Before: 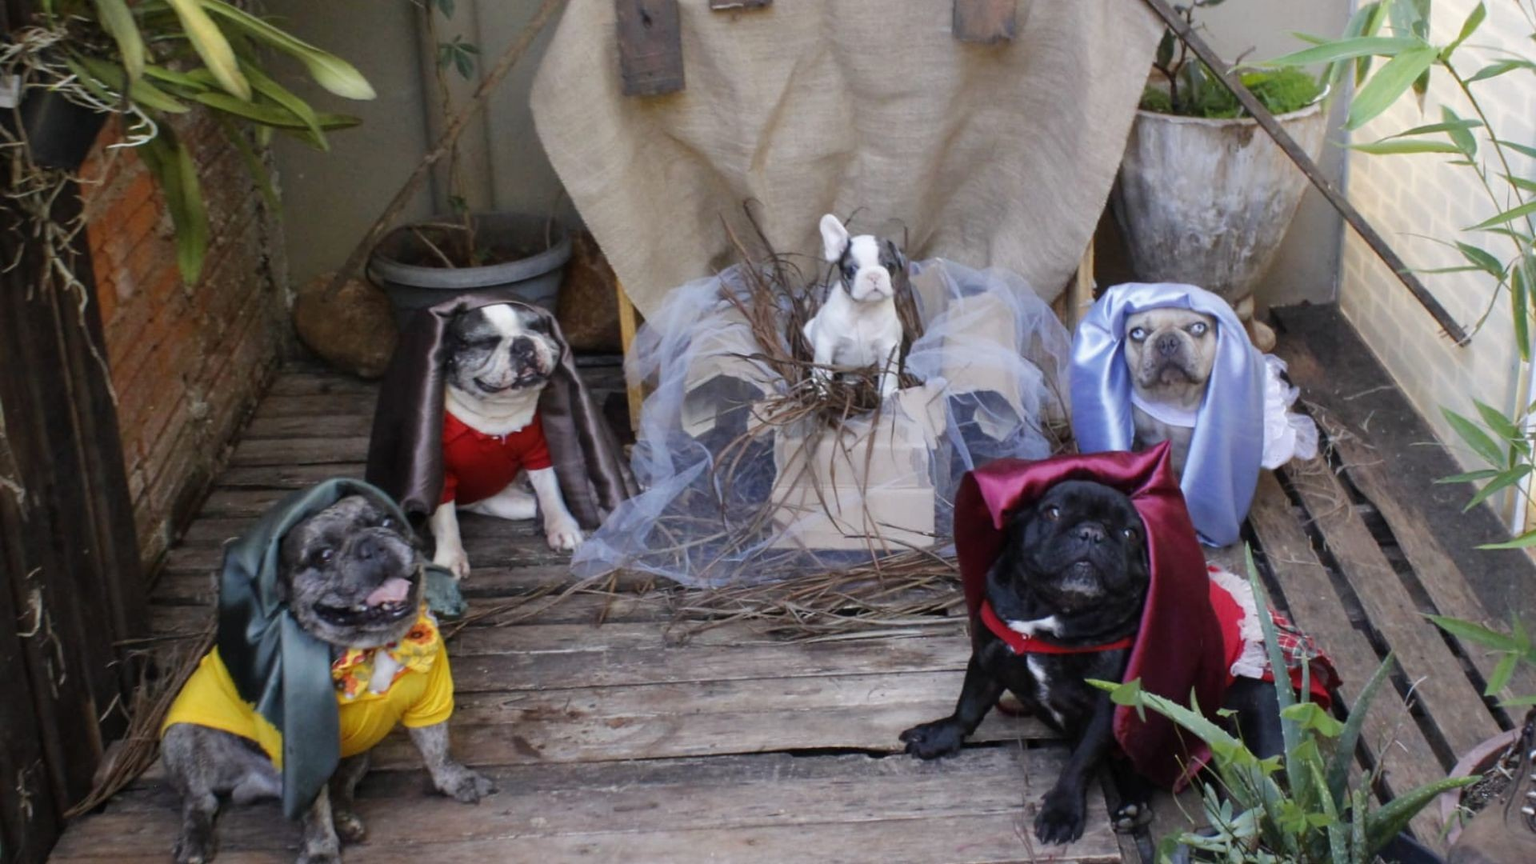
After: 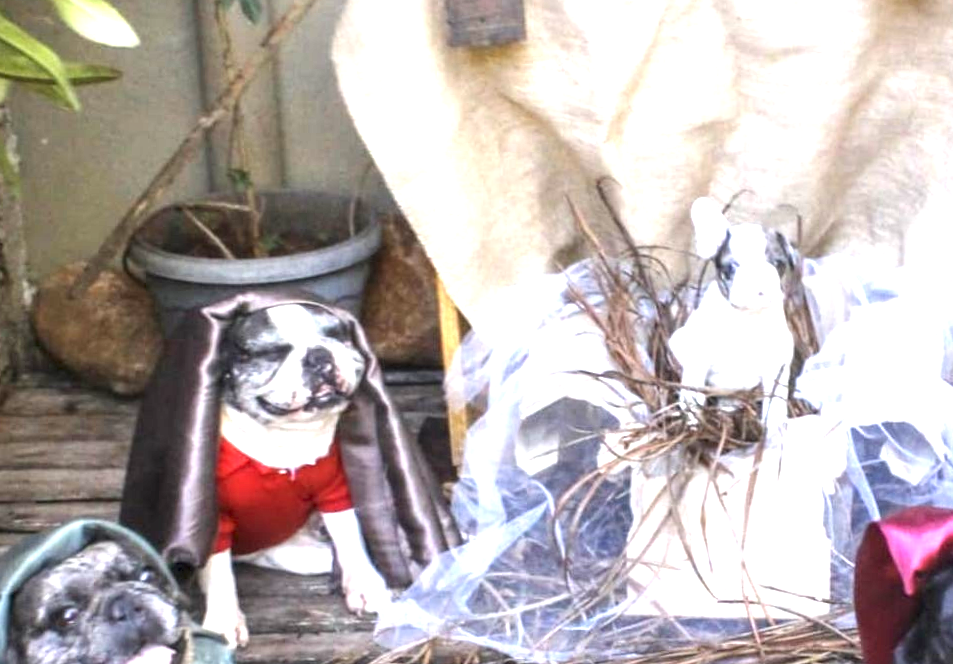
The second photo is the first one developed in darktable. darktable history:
crop: left 17.835%, top 7.675%, right 32.881%, bottom 32.213%
local contrast: detail 130%
rotate and perspective: rotation 0.8°, automatic cropping off
exposure: black level correction 0, exposure 1.9 EV, compensate highlight preservation false
